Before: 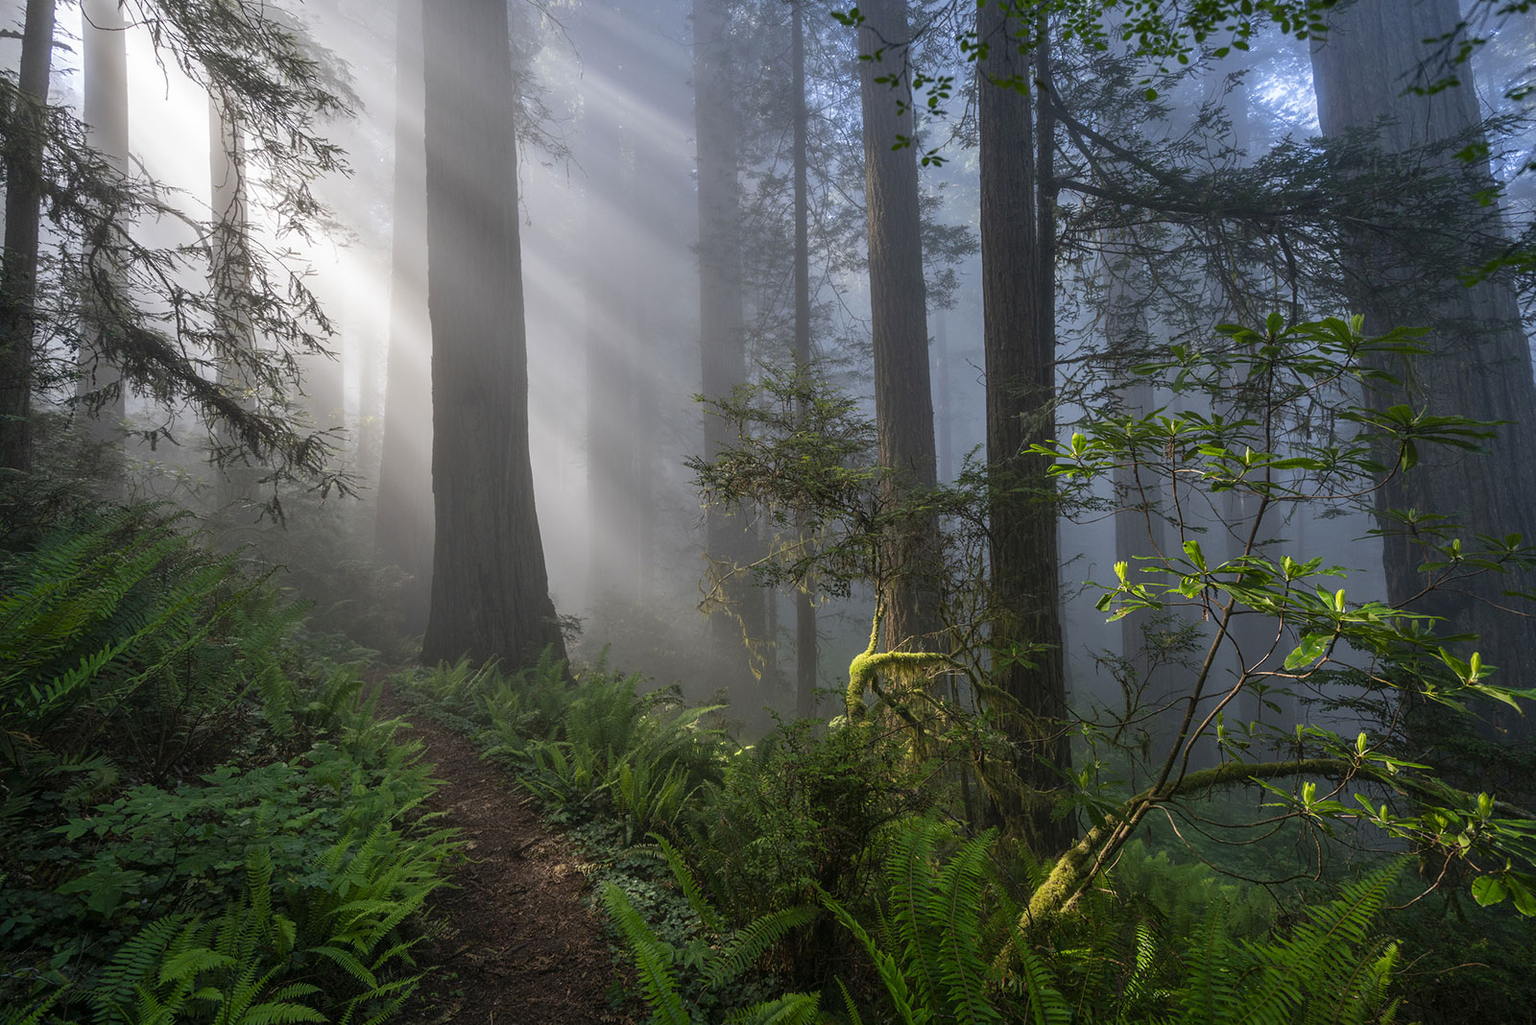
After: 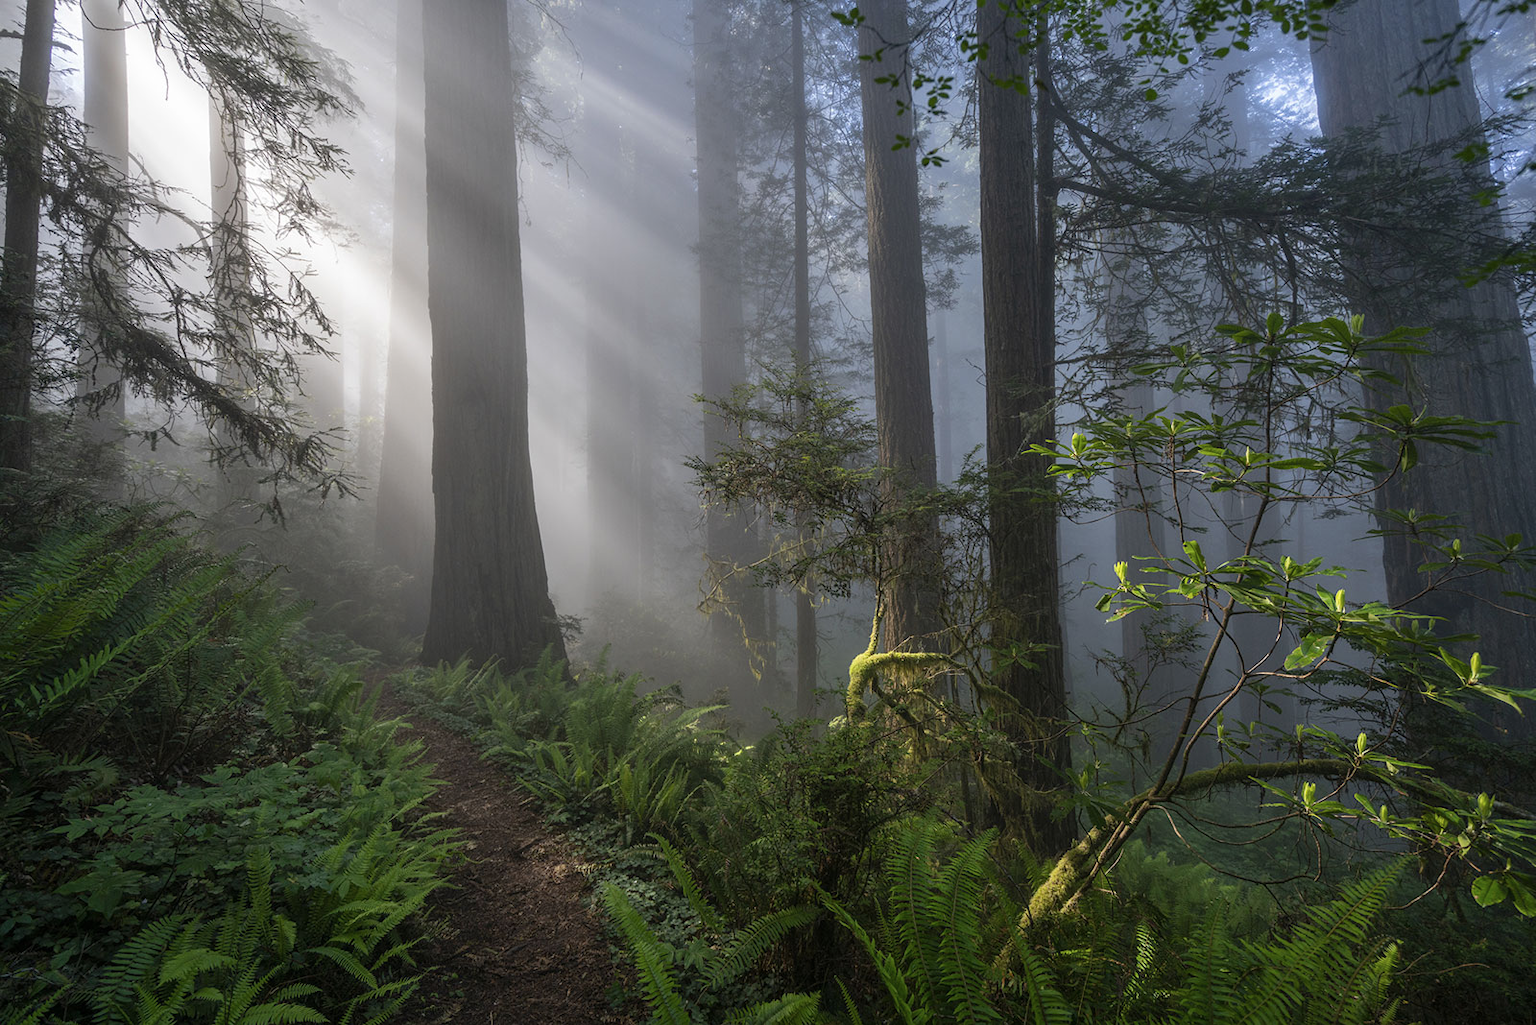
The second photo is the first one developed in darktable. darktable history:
contrast brightness saturation: saturation -0.1
